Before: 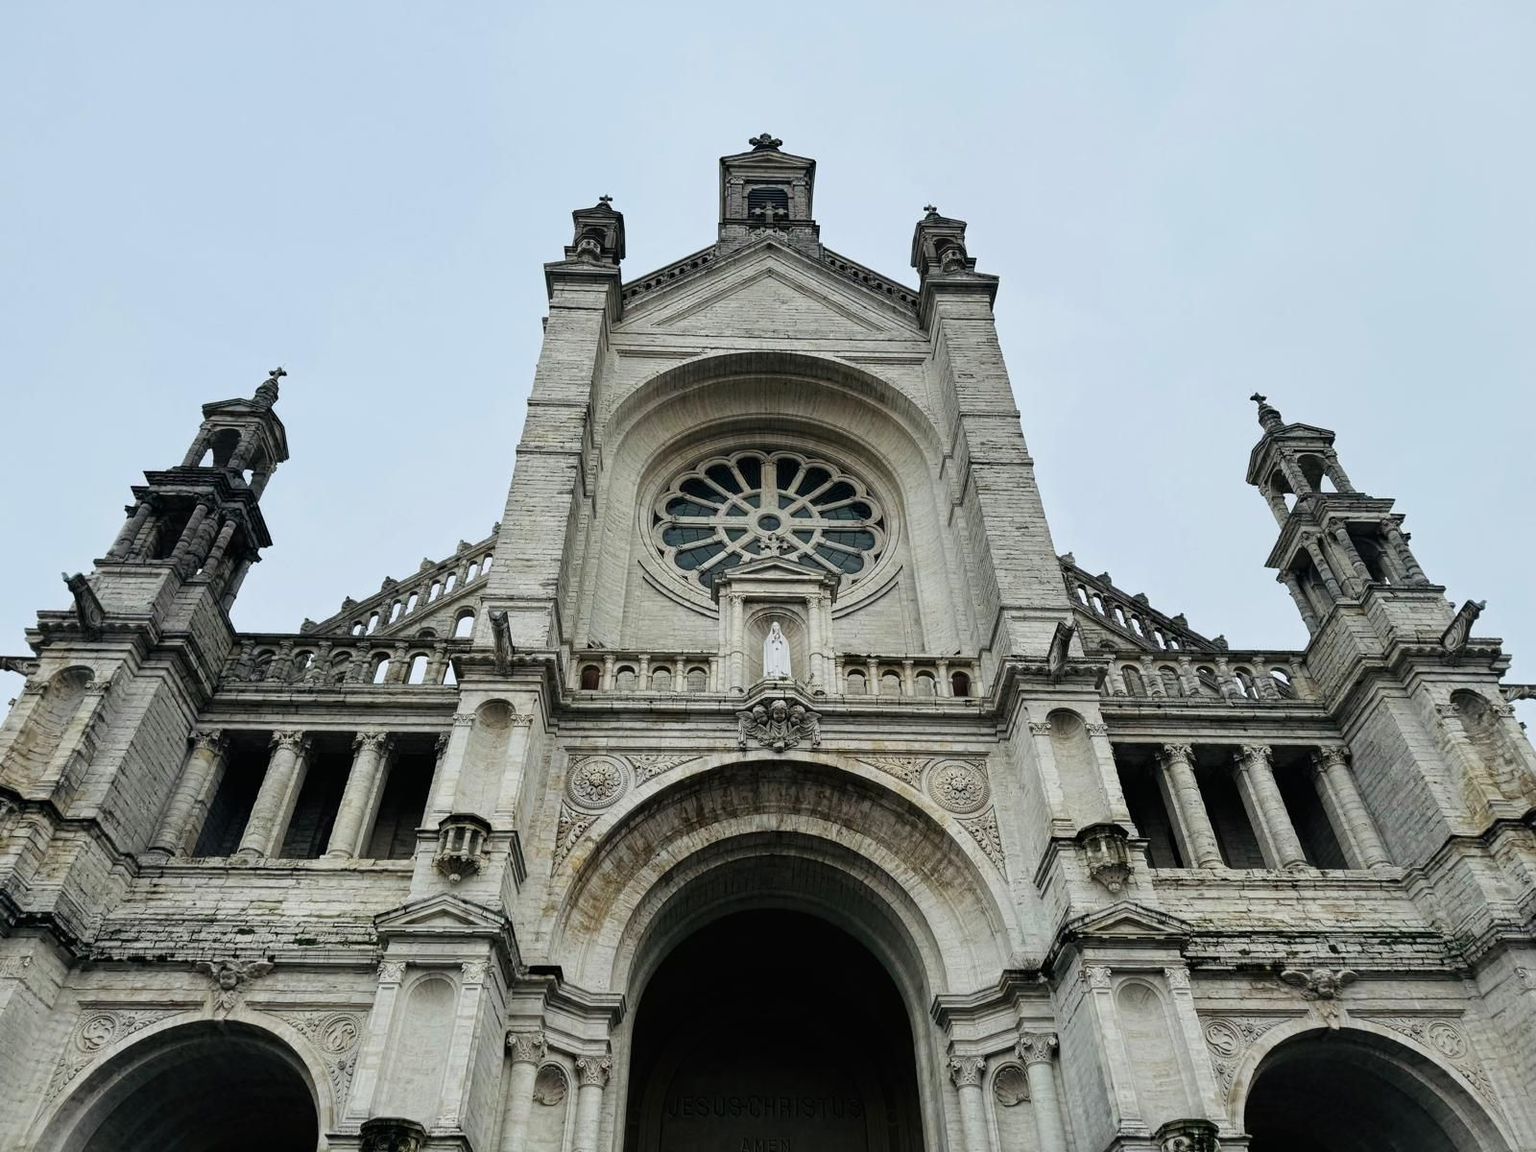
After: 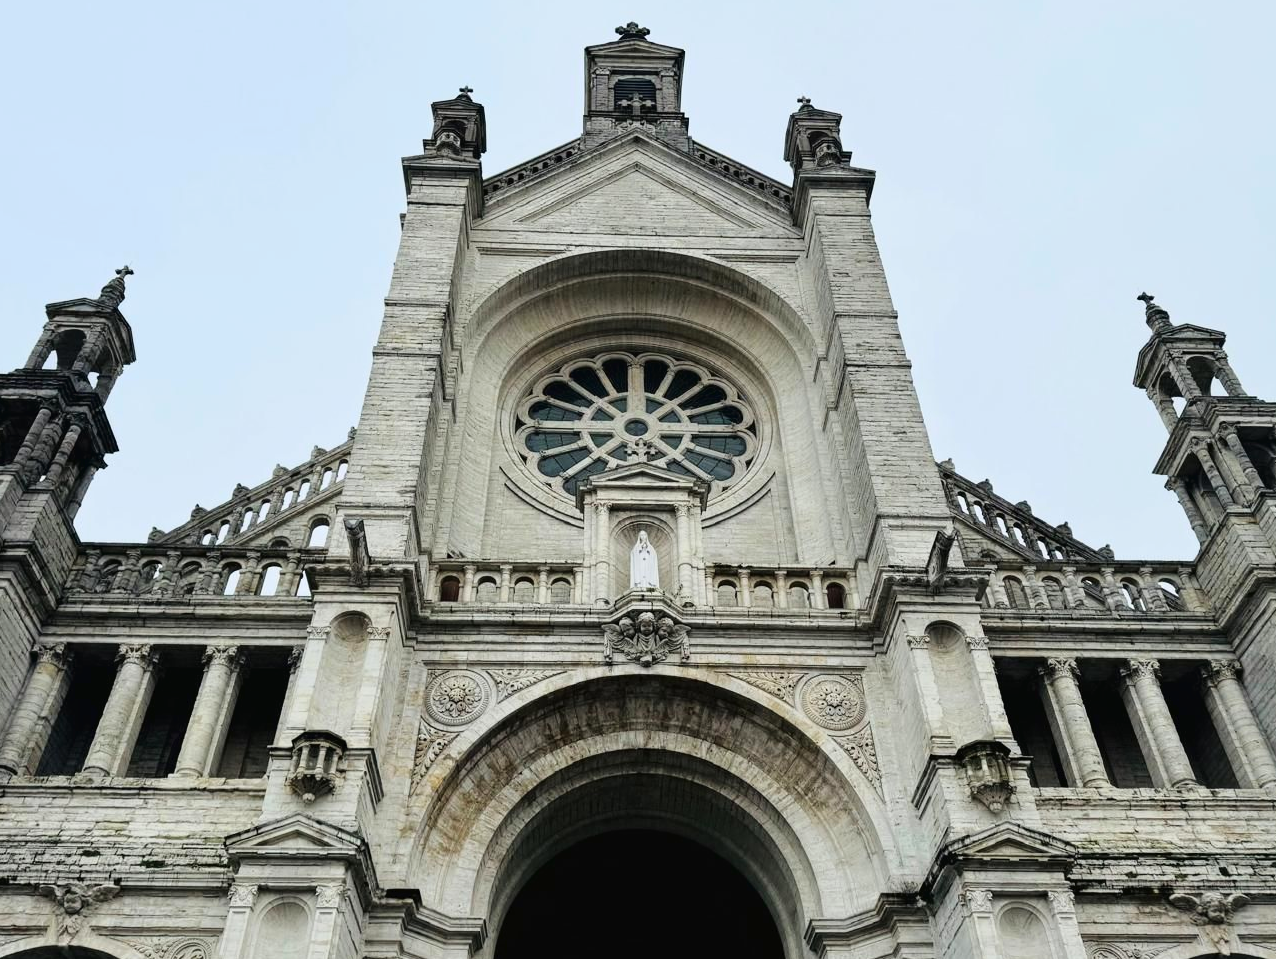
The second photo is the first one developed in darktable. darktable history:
tone curve: curves: ch0 [(0, 0) (0.003, 0.019) (0.011, 0.019) (0.025, 0.026) (0.044, 0.043) (0.069, 0.066) (0.1, 0.095) (0.136, 0.133) (0.177, 0.181) (0.224, 0.233) (0.277, 0.302) (0.335, 0.375) (0.399, 0.452) (0.468, 0.532) (0.543, 0.609) (0.623, 0.695) (0.709, 0.775) (0.801, 0.865) (0.898, 0.932) (1, 1)], color space Lab, linked channels, preserve colors none
crop and rotate: left 10.344%, top 9.813%, right 9.882%, bottom 10.249%
